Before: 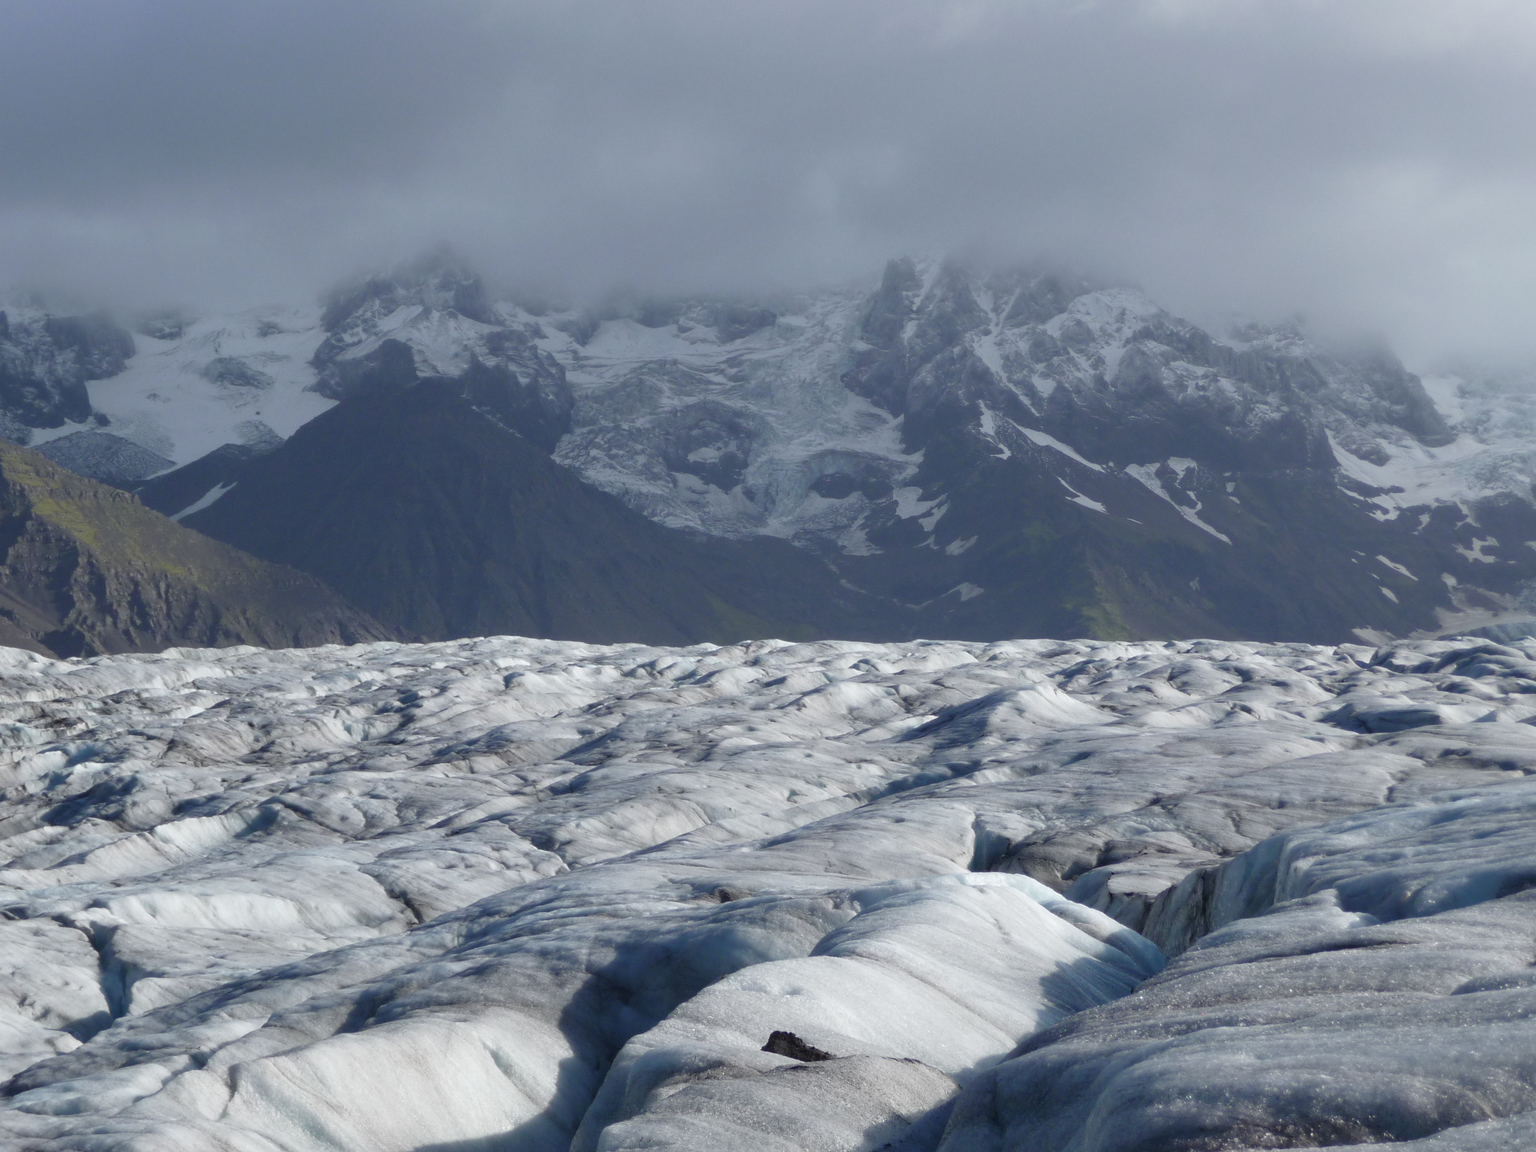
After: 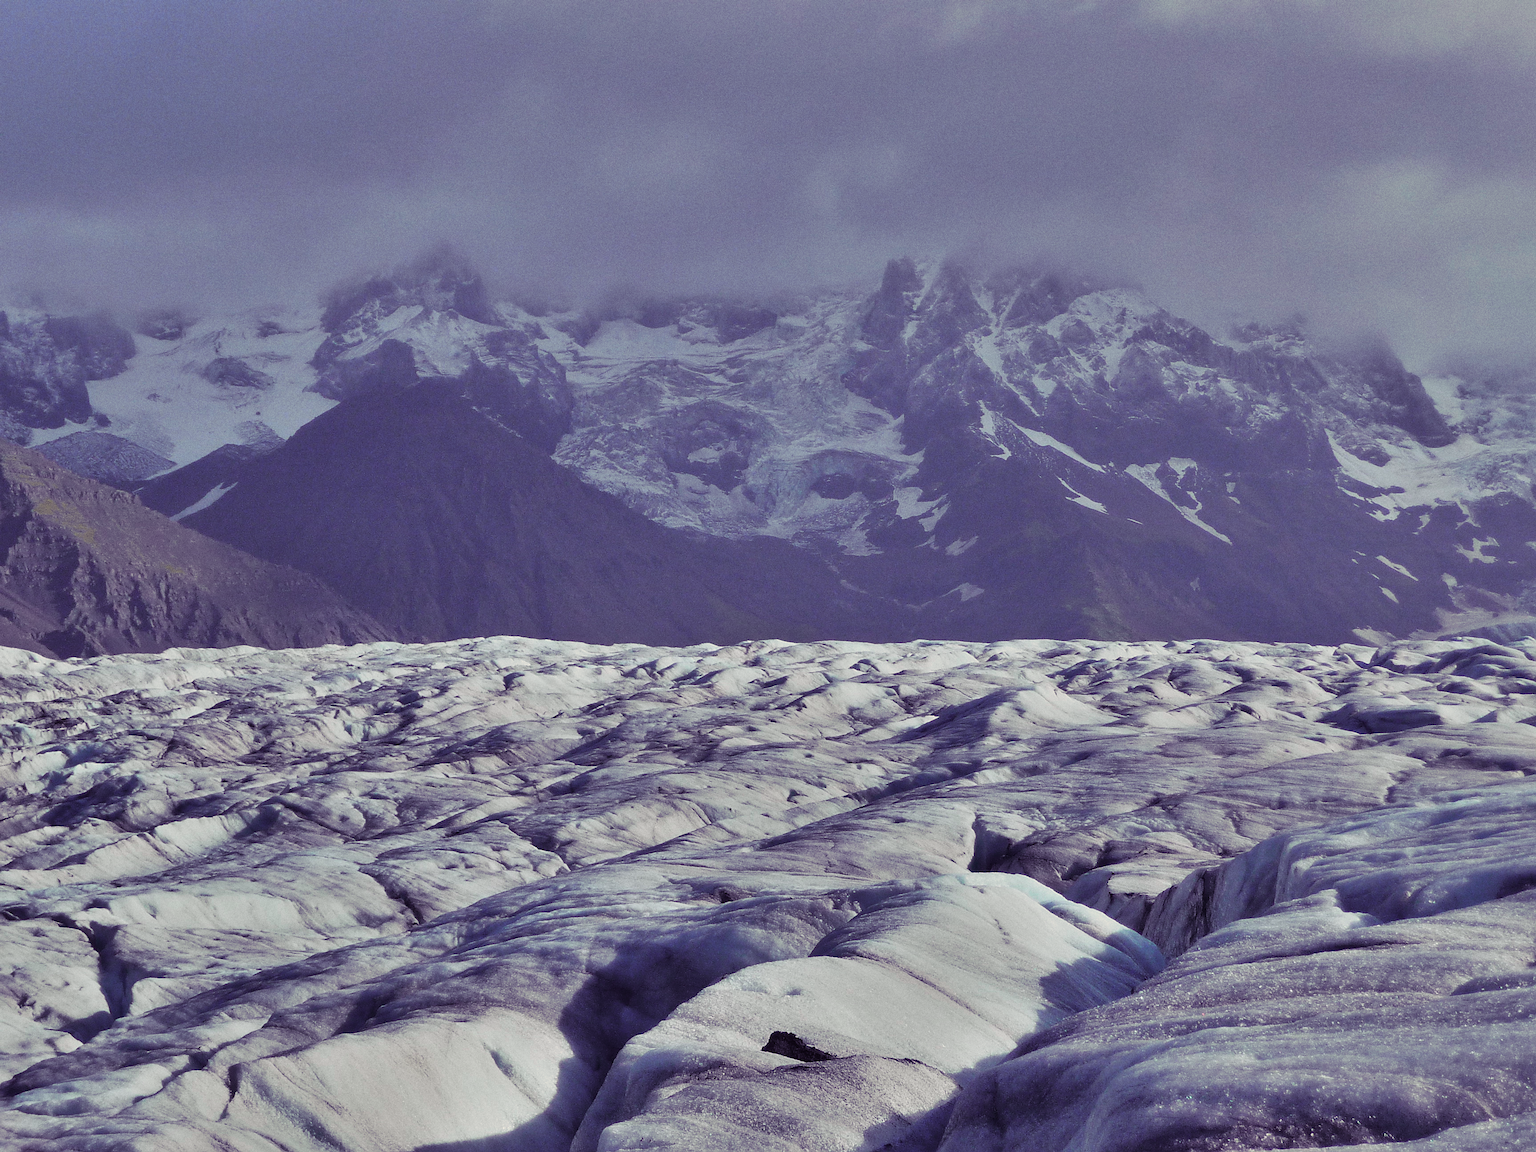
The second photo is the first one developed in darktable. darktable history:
tone curve: curves: ch0 [(0, 0.021) (0.049, 0.044) (0.157, 0.131) (0.359, 0.419) (0.469, 0.544) (0.634, 0.722) (0.839, 0.909) (0.998, 0.978)]; ch1 [(0, 0) (0.437, 0.408) (0.472, 0.47) (0.502, 0.503) (0.527, 0.53) (0.564, 0.573) (0.614, 0.654) (0.669, 0.748) (0.859, 0.899) (1, 1)]; ch2 [(0, 0) (0.33, 0.301) (0.421, 0.443) (0.487, 0.504) (0.502, 0.509) (0.535, 0.537) (0.565, 0.595) (0.608, 0.667) (1, 1)], color space Lab, independent channels, preserve colors none
exposure: exposure 0.236 EV, compensate highlight preservation false
grain: coarseness 0.09 ISO
shadows and highlights: shadows 80.73, white point adjustment -9.07, highlights -61.46, soften with gaussian
color balance rgb: perceptual saturation grading › global saturation 25%, global vibrance 20%
split-toning: shadows › hue 255.6°, shadows › saturation 0.66, highlights › hue 43.2°, highlights › saturation 0.68, balance -50.1
sharpen: radius 1.4, amount 1.25, threshold 0.7
